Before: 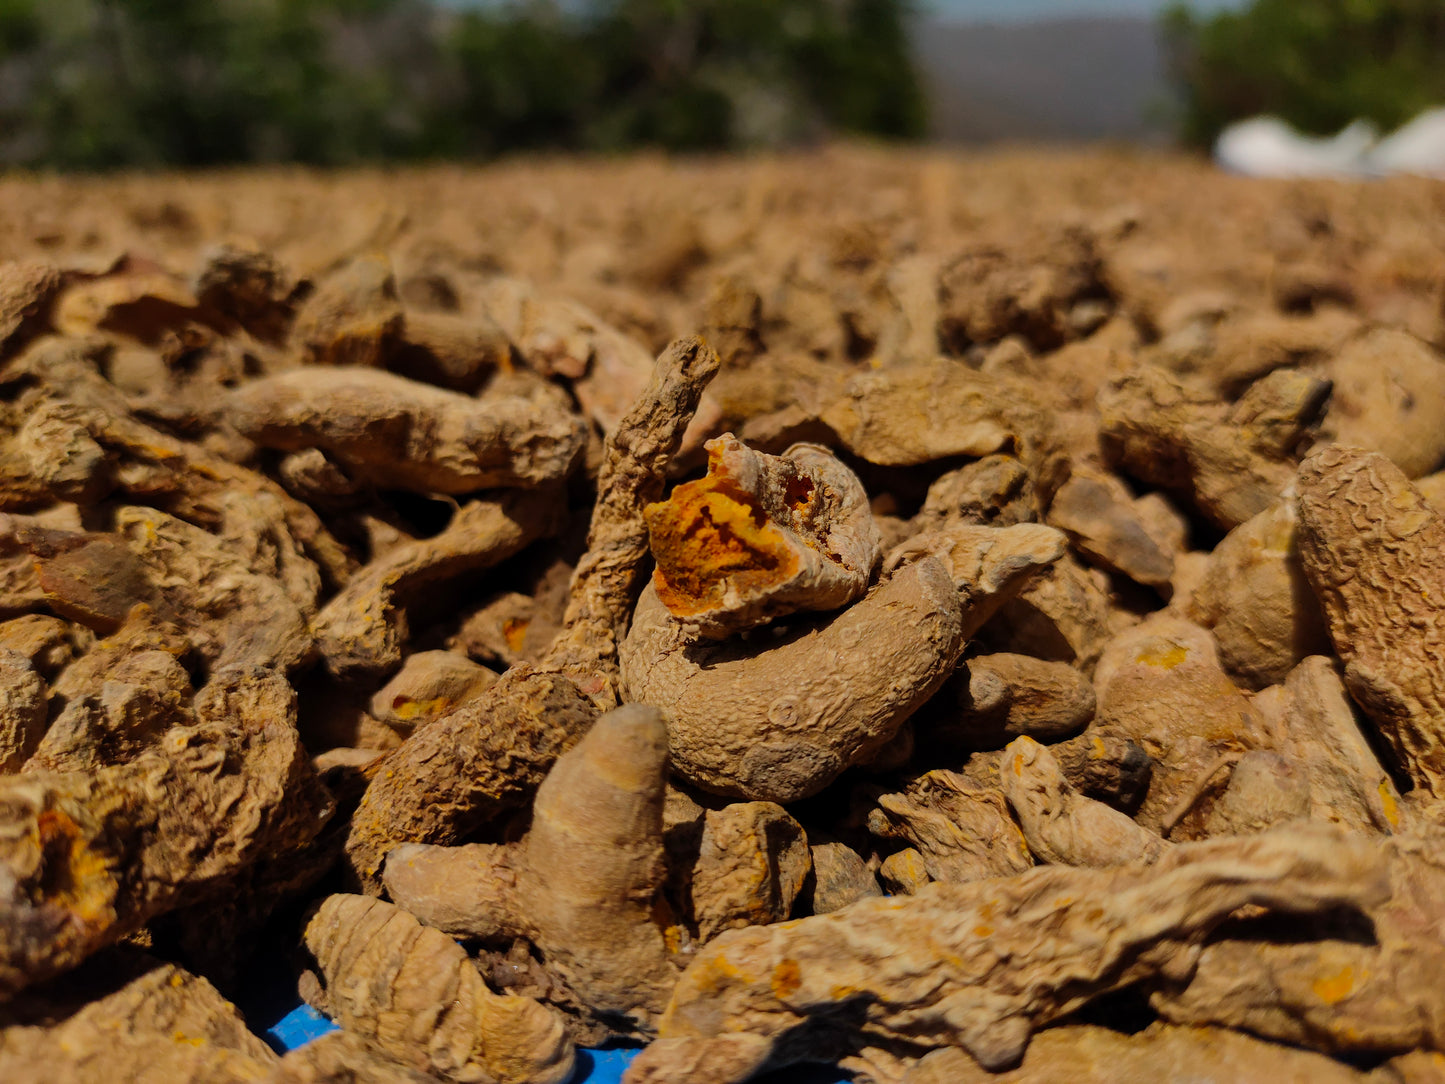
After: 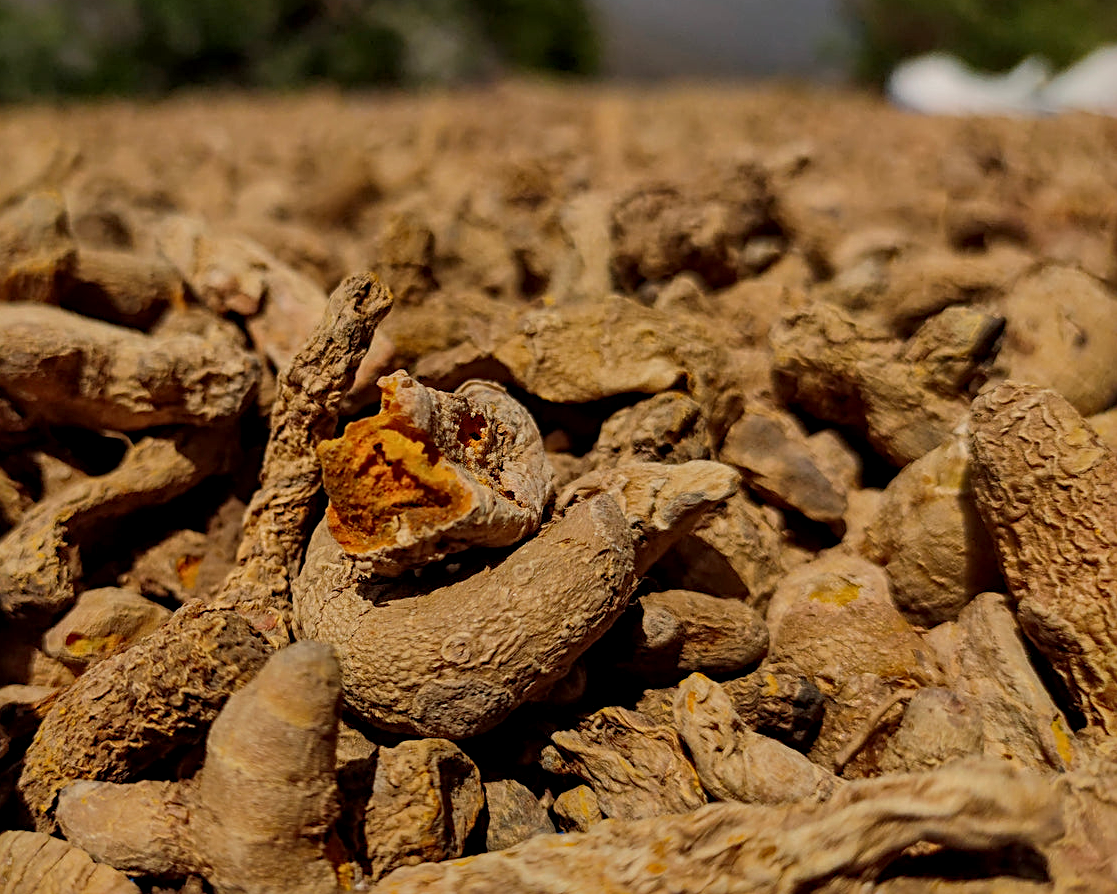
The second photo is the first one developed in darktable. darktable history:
tone equalizer: on, module defaults
crop: left 22.659%, top 5.848%, bottom 11.657%
local contrast: shadows 93%, midtone range 0.495
contrast brightness saturation: contrast 0.075
sharpen: radius 3.117
shadows and highlights: shadows color adjustment 98.01%, highlights color adjustment 59.36%
